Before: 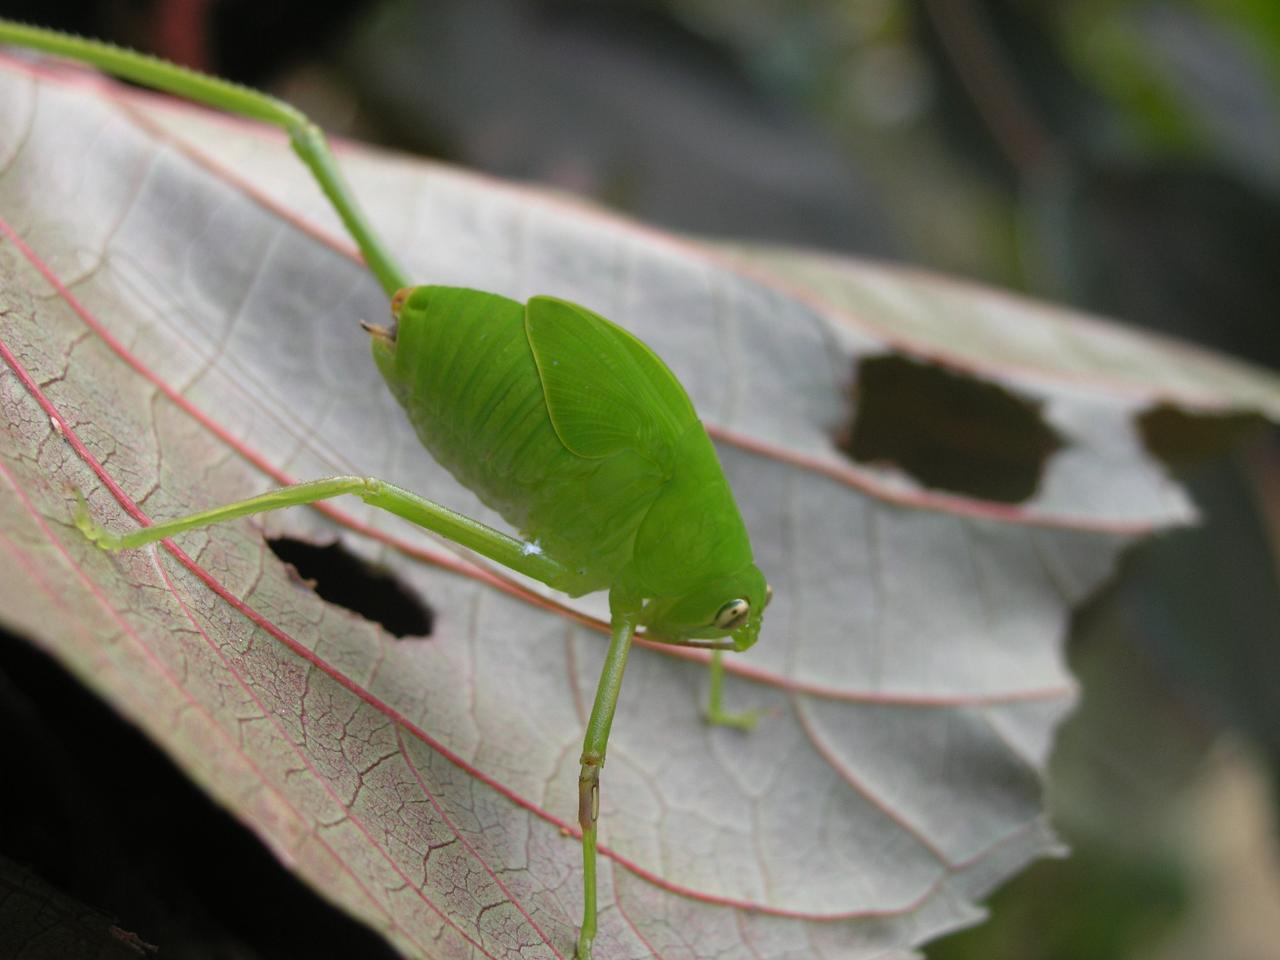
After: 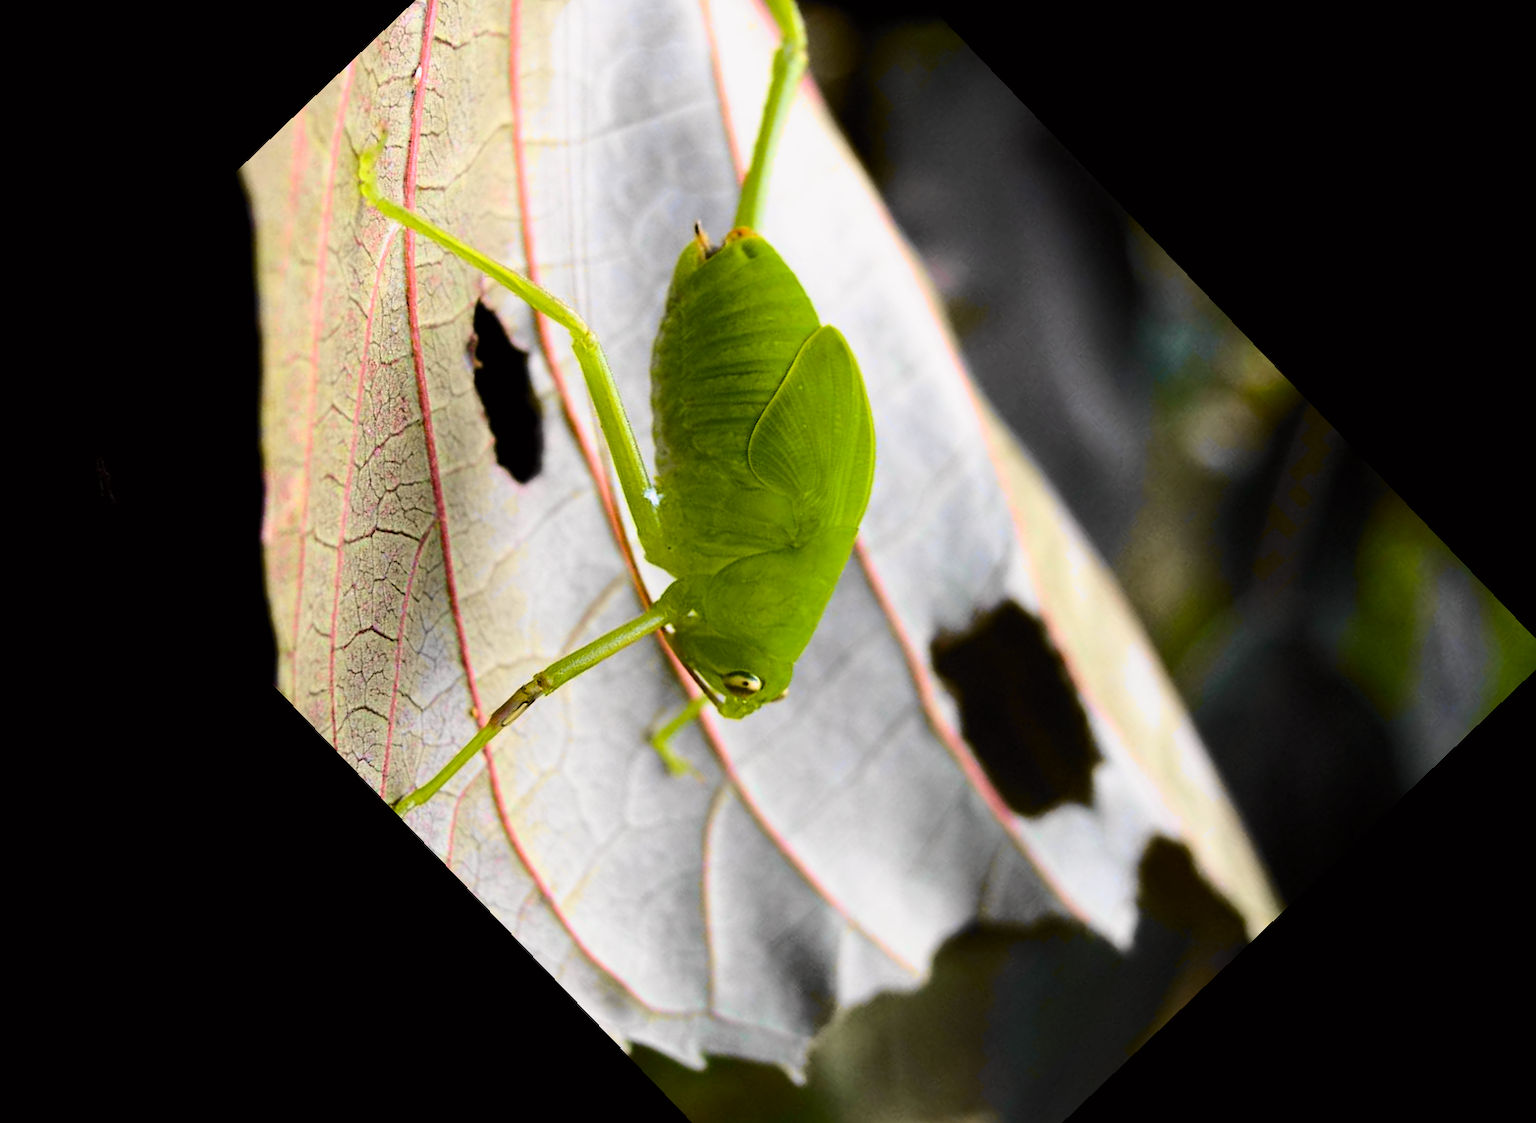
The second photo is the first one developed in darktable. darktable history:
tone curve: curves: ch0 [(0.017, 0) (0.107, 0.071) (0.295, 0.264) (0.447, 0.507) (0.54, 0.618) (0.733, 0.791) (0.879, 0.898) (1, 0.97)]; ch1 [(0, 0) (0.393, 0.415) (0.447, 0.448) (0.485, 0.497) (0.523, 0.515) (0.544, 0.55) (0.59, 0.609) (0.686, 0.686) (1, 1)]; ch2 [(0, 0) (0.369, 0.388) (0.449, 0.431) (0.499, 0.5) (0.521, 0.505) (0.53, 0.538) (0.579, 0.601) (0.669, 0.733) (1, 1)], color space Lab, independent channels, preserve colors none
color balance rgb: linear chroma grading › global chroma 13.3%, global vibrance 41.49%
tone equalizer: -8 EV -0.417 EV, -7 EV -0.389 EV, -6 EV -0.333 EV, -5 EV -0.222 EV, -3 EV 0.222 EV, -2 EV 0.333 EV, -1 EV 0.389 EV, +0 EV 0.417 EV, edges refinement/feathering 500, mask exposure compensation -1.57 EV, preserve details no
filmic rgb: black relative exposure -9.08 EV, white relative exposure 2.3 EV, hardness 7.49
crop and rotate: angle -46.26°, top 16.234%, right 0.912%, bottom 11.704%
